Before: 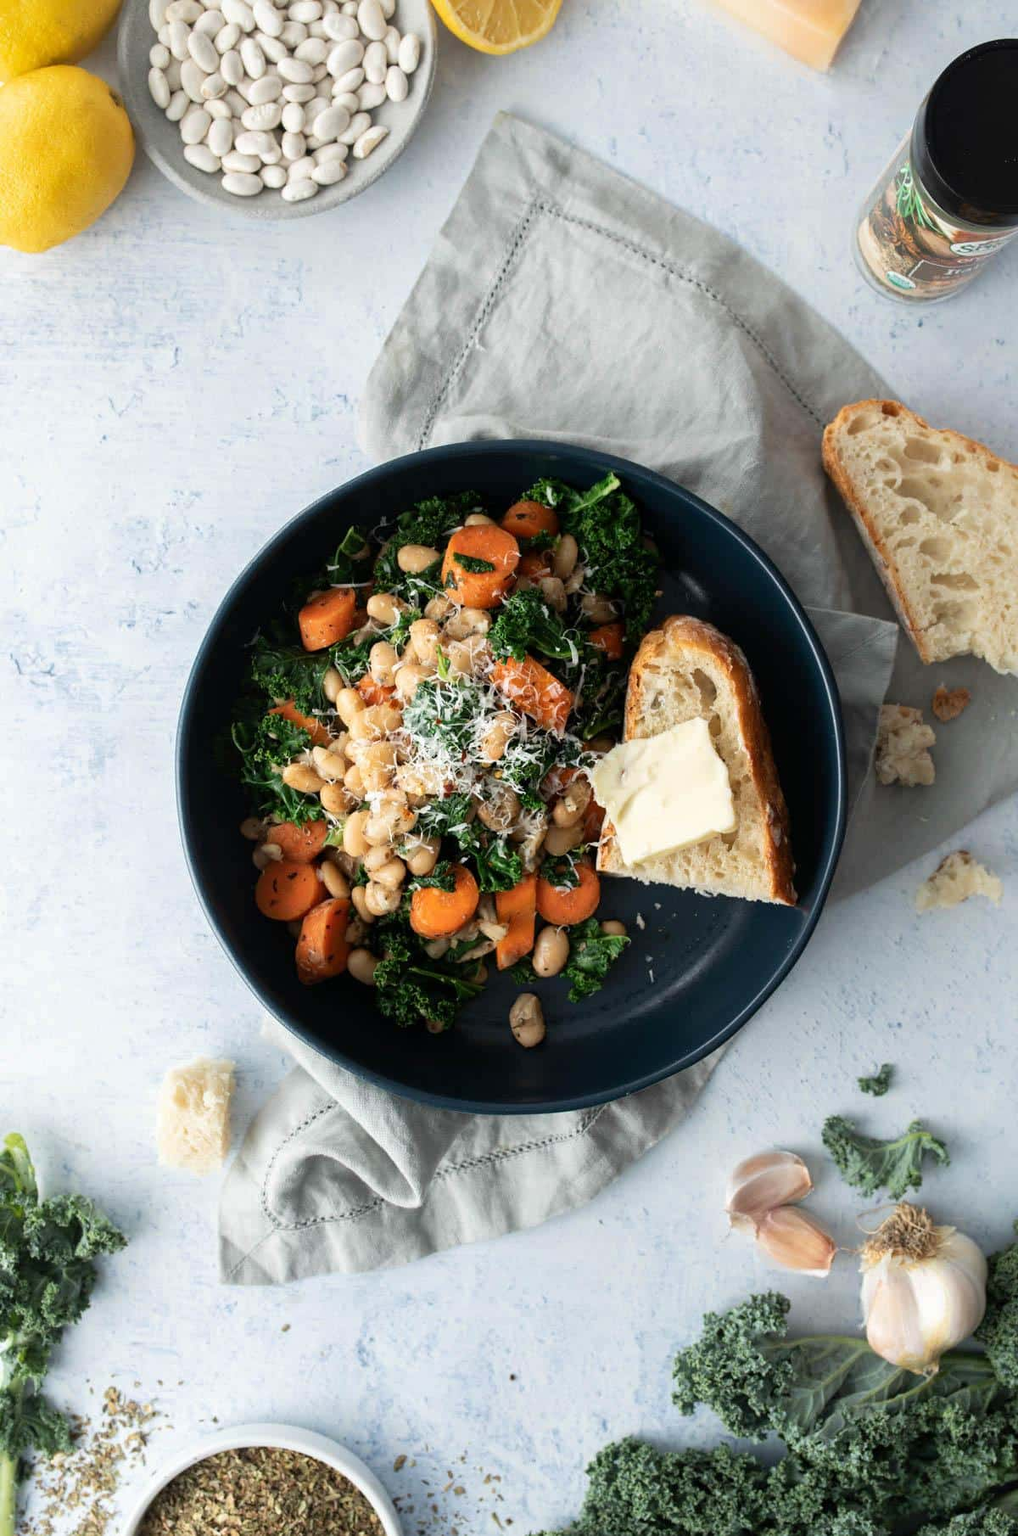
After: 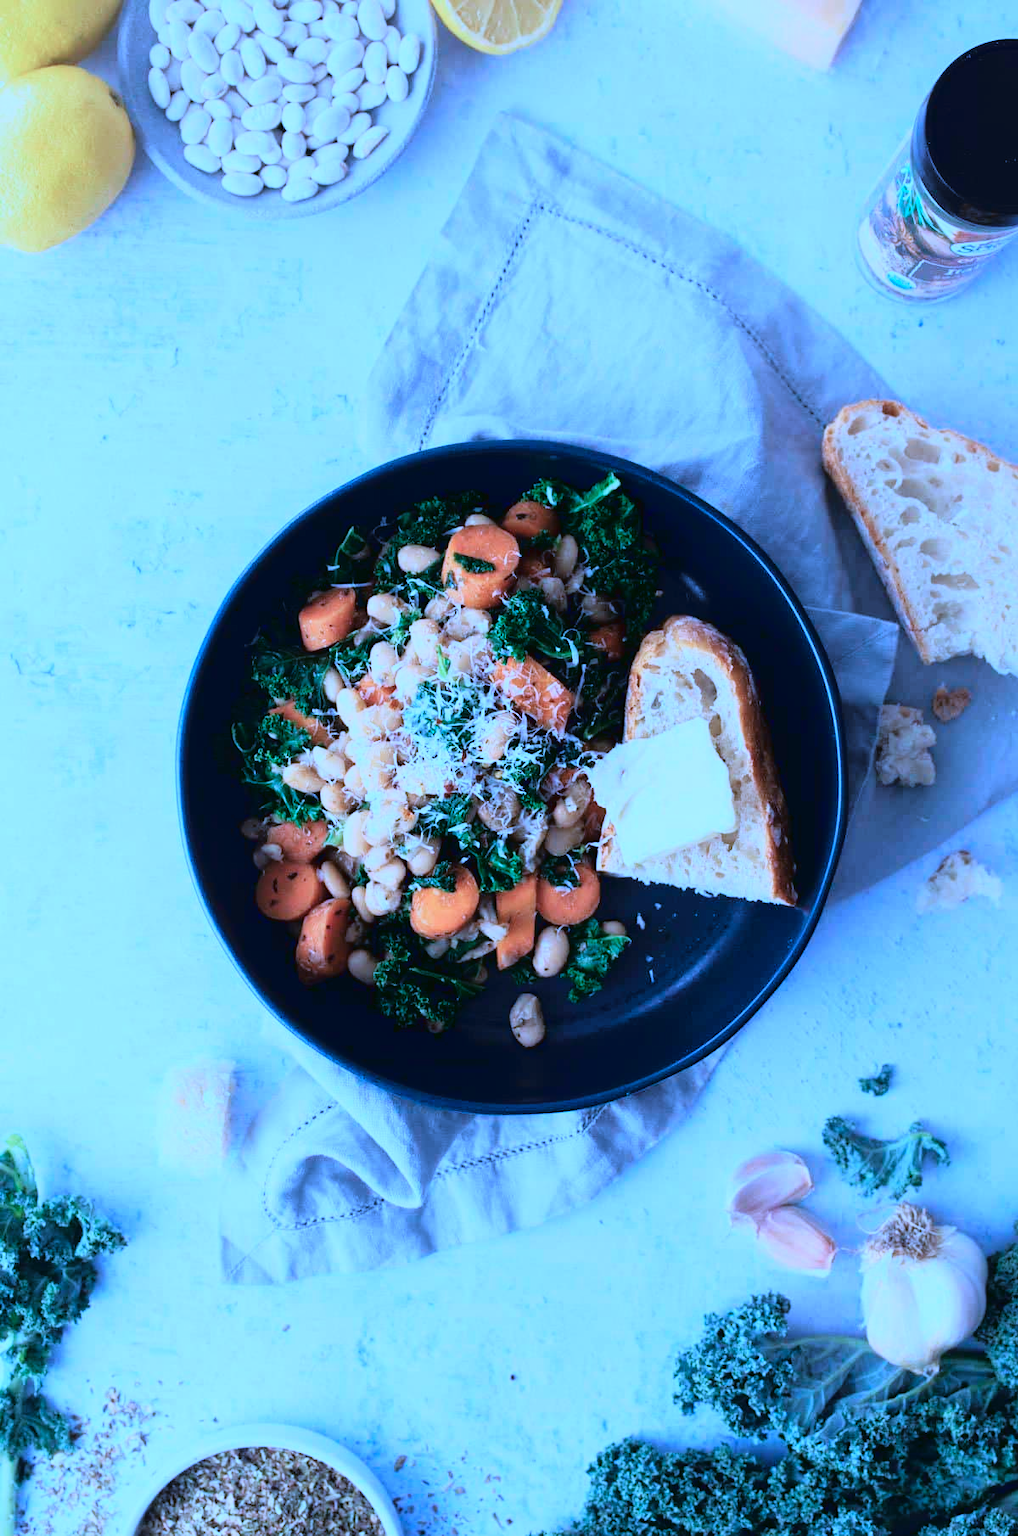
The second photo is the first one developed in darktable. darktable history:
tone curve: curves: ch0 [(0, 0.022) (0.114, 0.088) (0.282, 0.316) (0.446, 0.511) (0.613, 0.693) (0.786, 0.843) (0.999, 0.949)]; ch1 [(0, 0) (0.395, 0.343) (0.463, 0.427) (0.486, 0.474) (0.503, 0.5) (0.535, 0.522) (0.555, 0.546) (0.594, 0.614) (0.755, 0.793) (1, 1)]; ch2 [(0, 0) (0.369, 0.388) (0.449, 0.431) (0.501, 0.5) (0.528, 0.517) (0.561, 0.59) (0.612, 0.646) (0.697, 0.721) (1, 1)], color space Lab, linked channels, preserve colors none
color calibration: illuminant custom, x 0.46, y 0.428, temperature 2615.14 K
color correction: highlights b* 2.92
